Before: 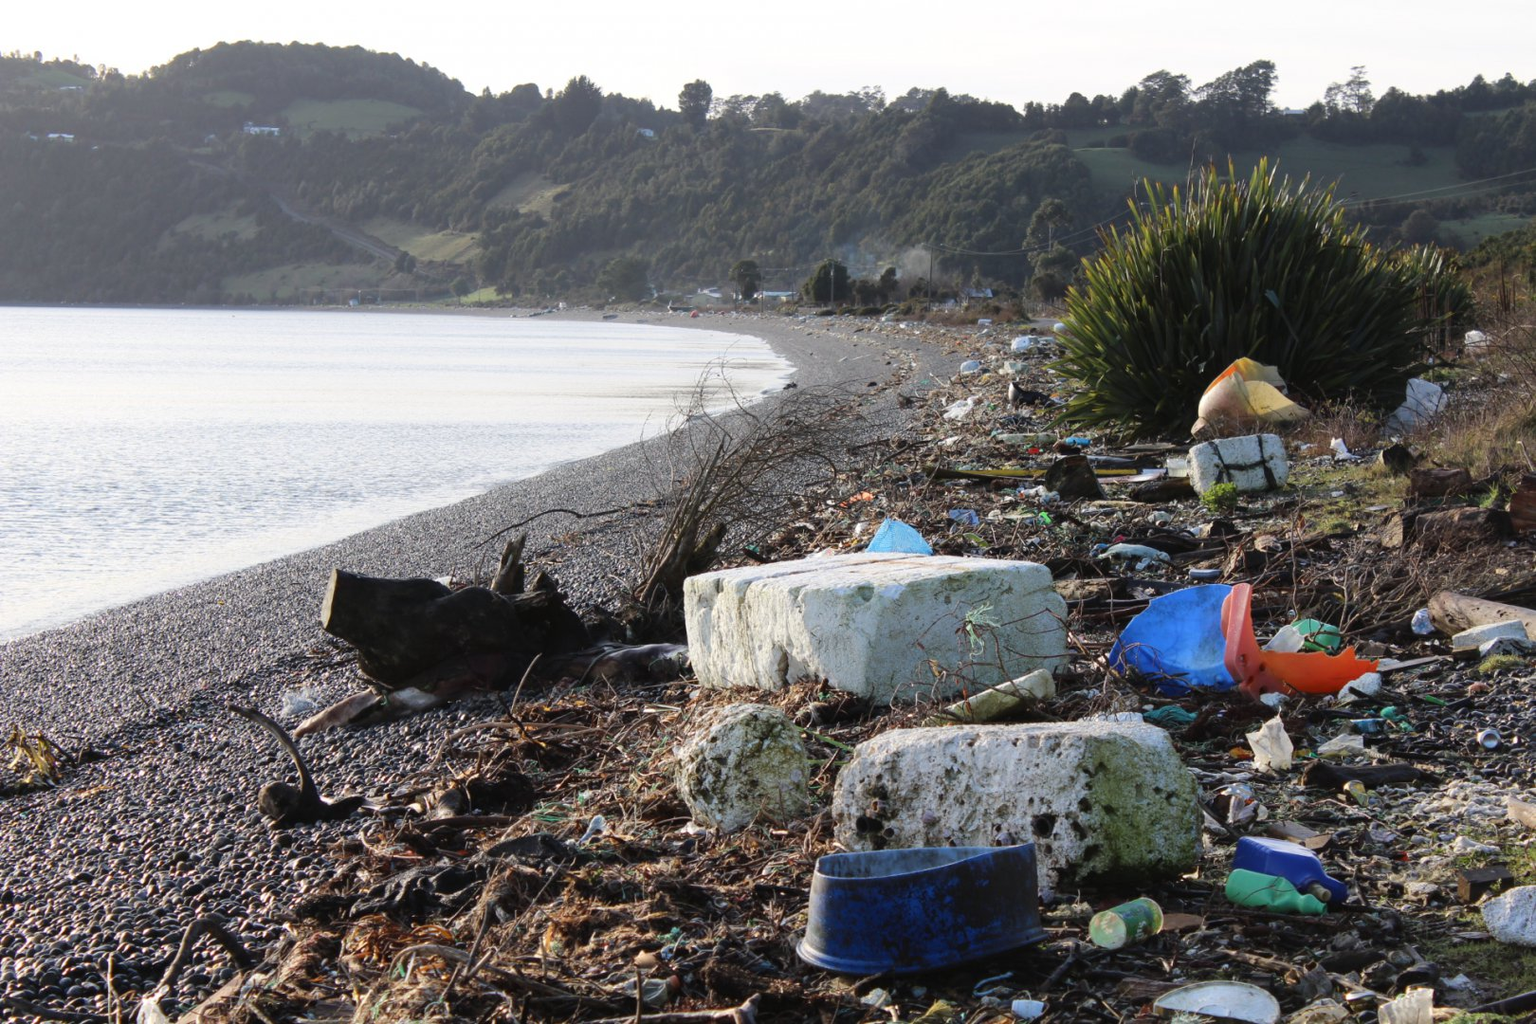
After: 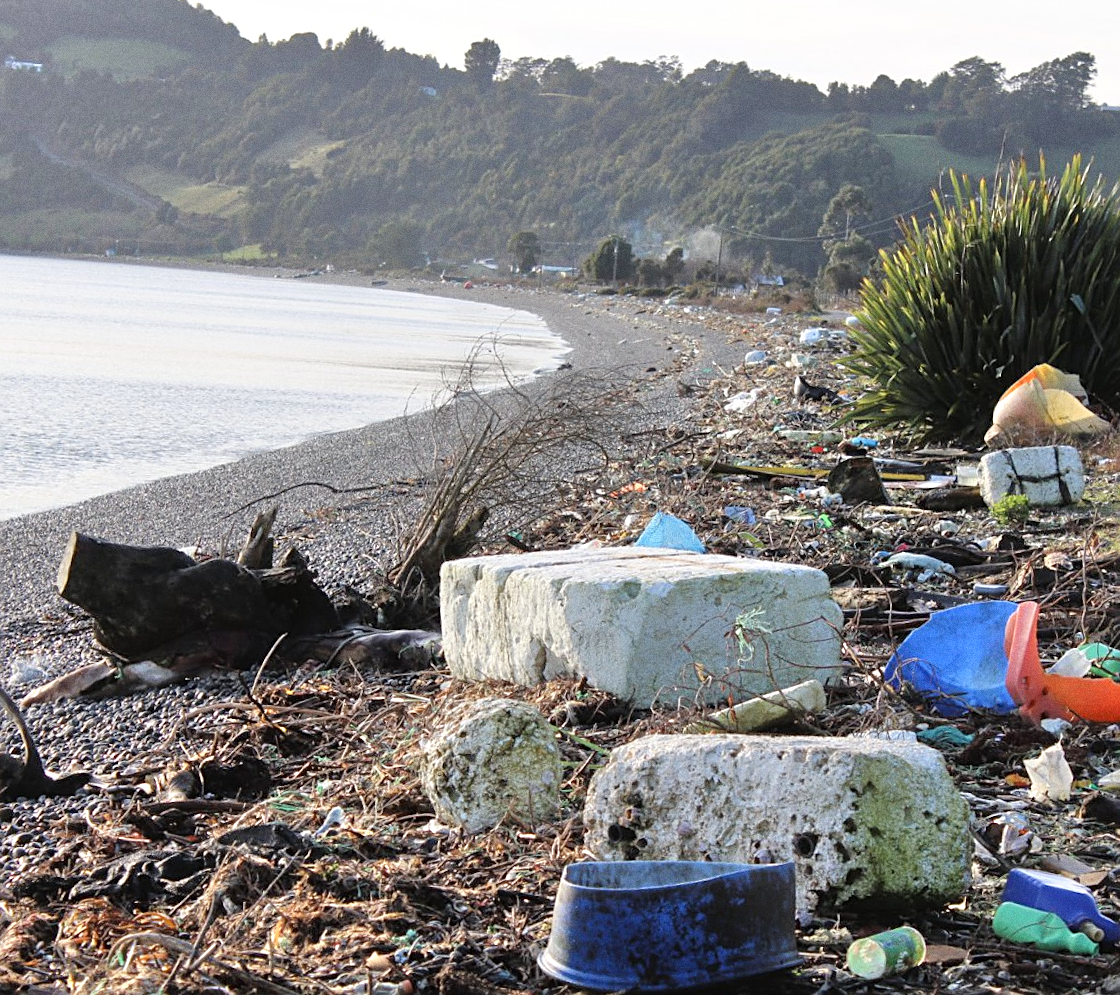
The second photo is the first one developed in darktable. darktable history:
sharpen: on, module defaults
crop and rotate: angle -3.27°, left 14.277%, top 0.028%, right 10.766%, bottom 0.028%
tone equalizer: -7 EV 0.15 EV, -6 EV 0.6 EV, -5 EV 1.15 EV, -4 EV 1.33 EV, -3 EV 1.15 EV, -2 EV 0.6 EV, -1 EV 0.15 EV, mask exposure compensation -0.5 EV
grain: coarseness 0.09 ISO
contrast brightness saturation: saturation -0.05
